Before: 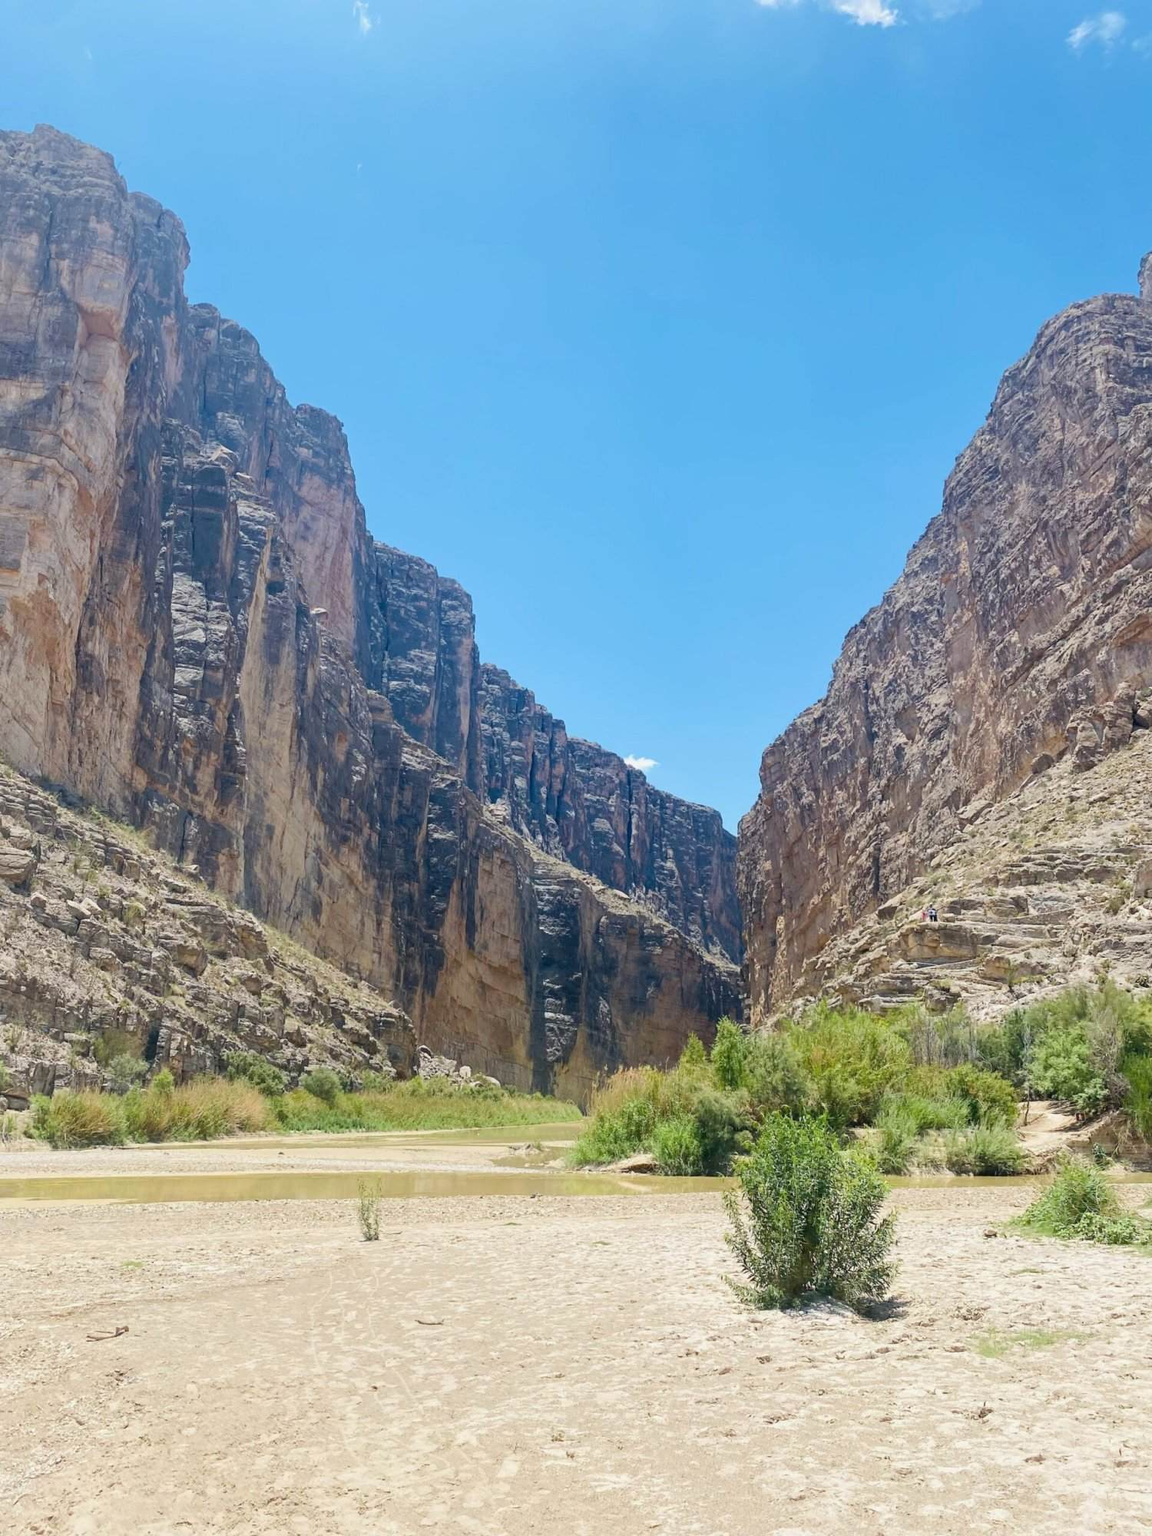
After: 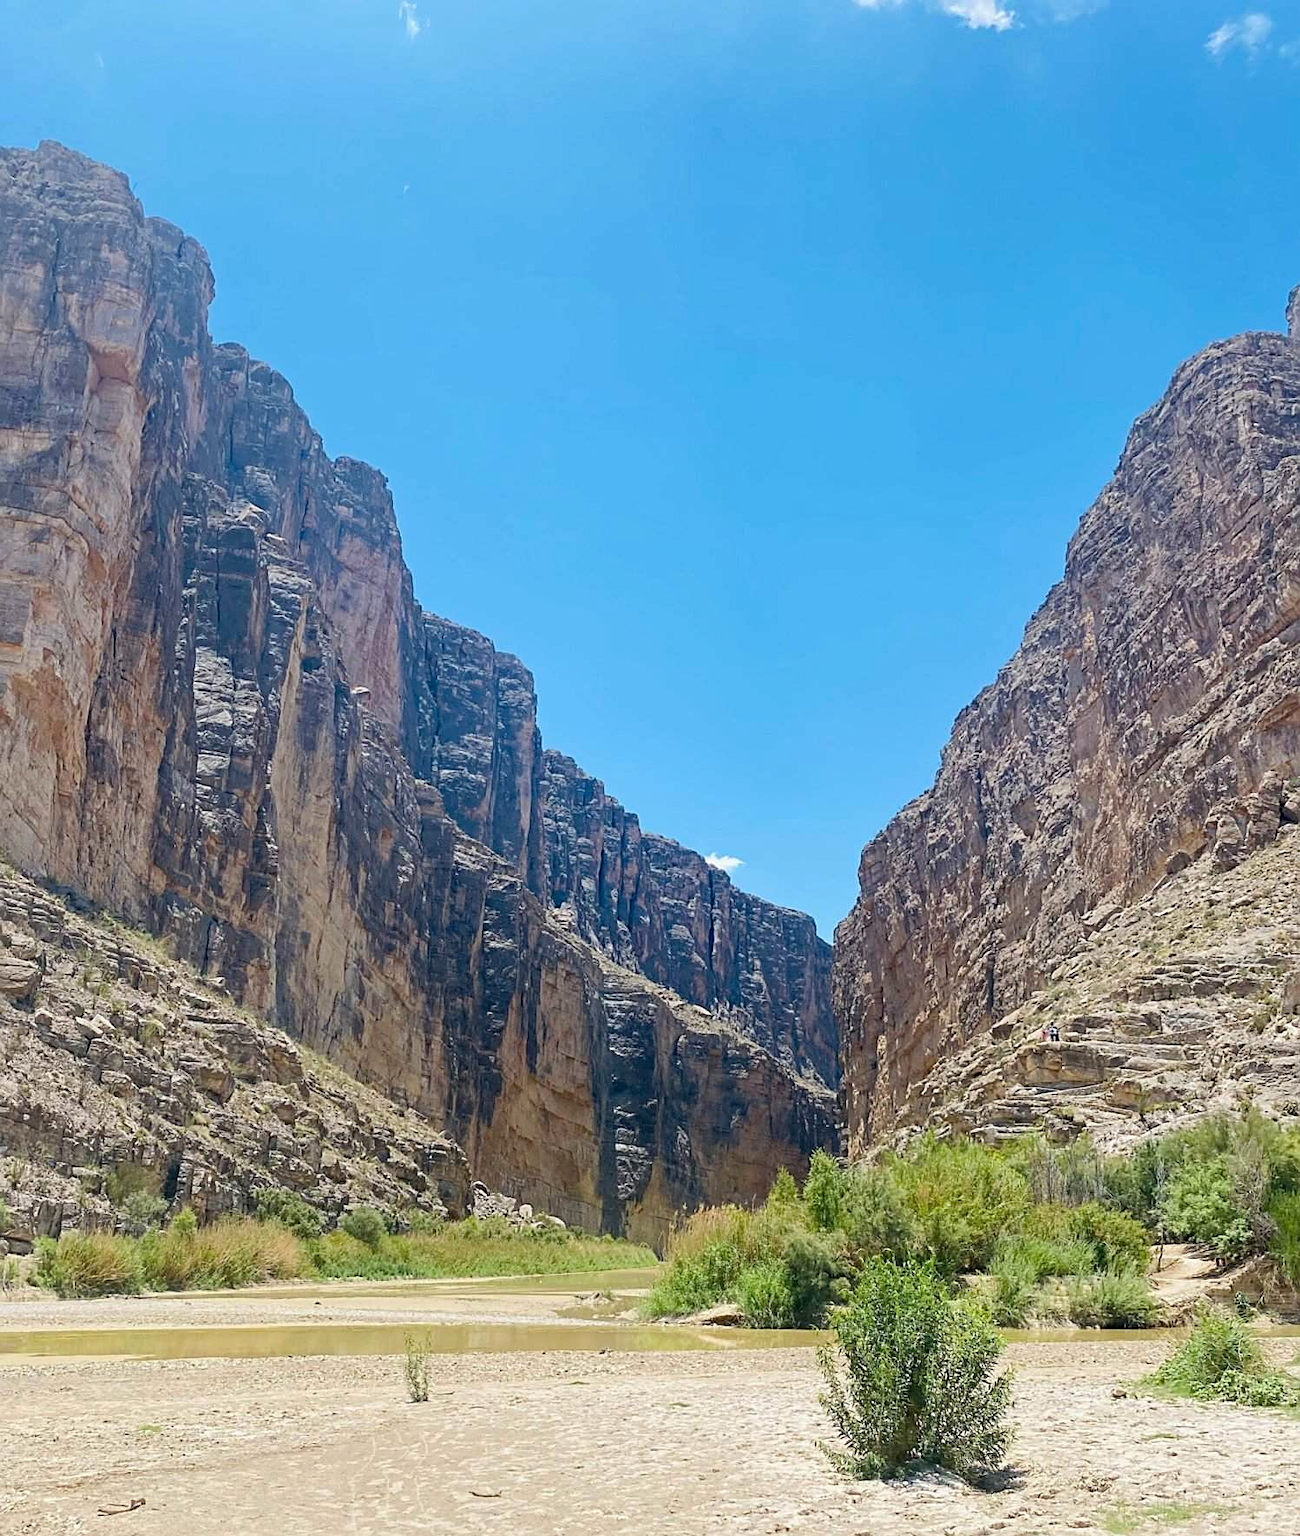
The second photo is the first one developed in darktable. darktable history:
haze removal: compatibility mode true, adaptive false
sharpen: on, module defaults
crop and rotate: top 0%, bottom 11.49%
